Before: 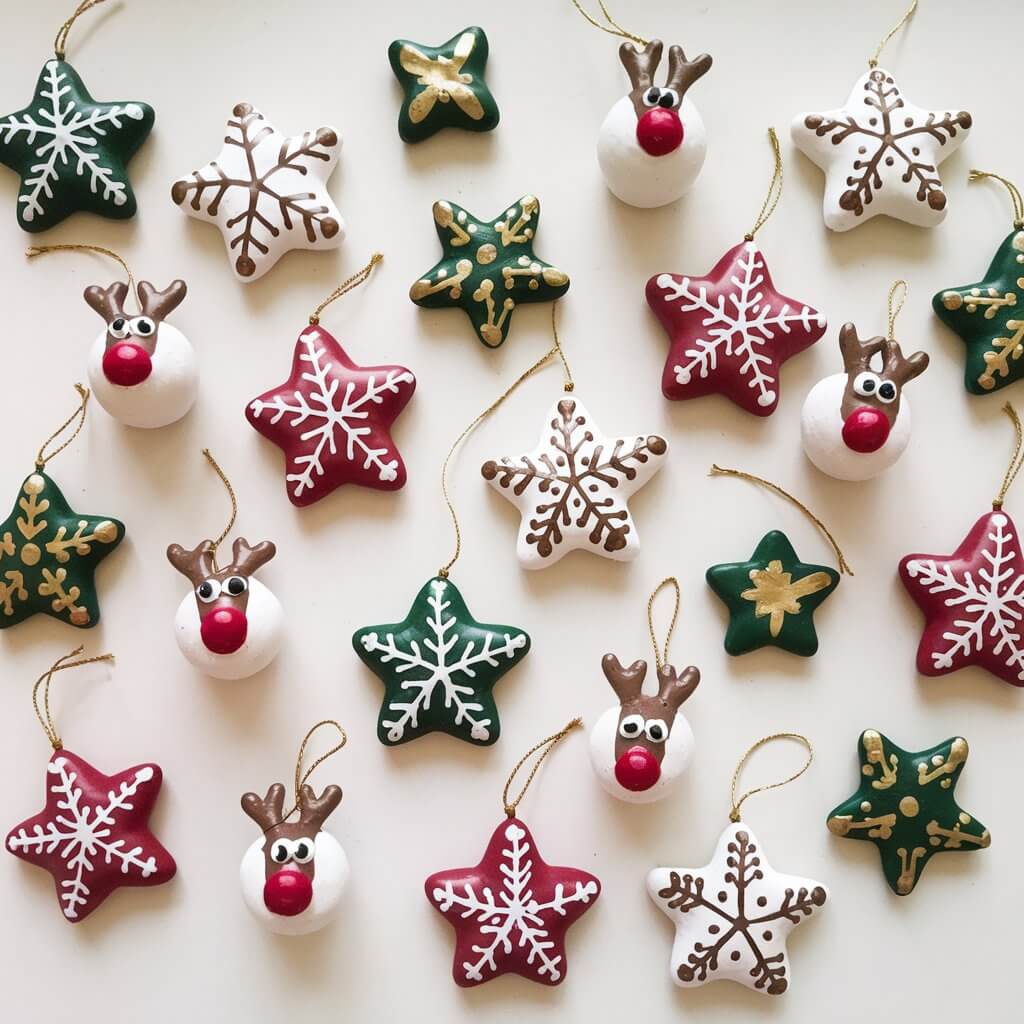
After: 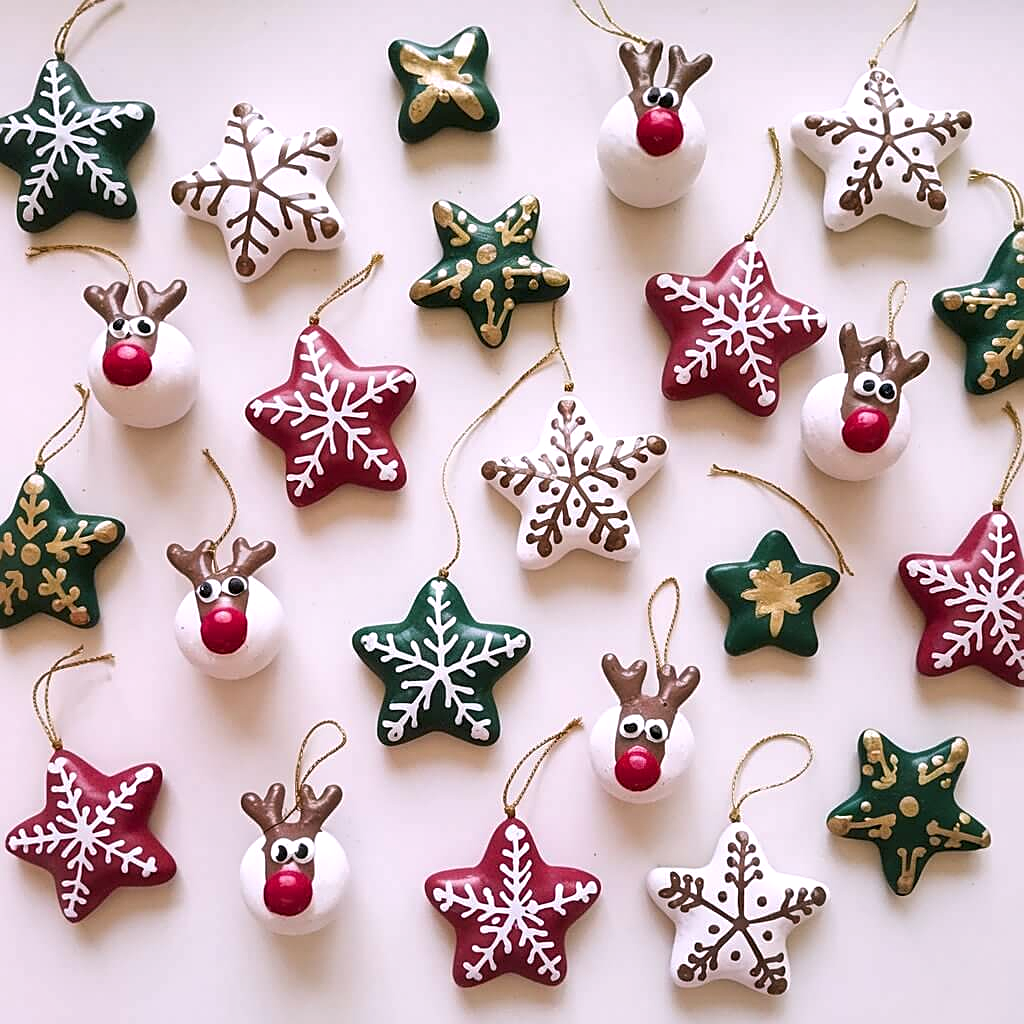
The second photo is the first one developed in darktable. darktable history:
white balance: red 1.05, blue 1.072
local contrast: highlights 100%, shadows 100%, detail 131%, midtone range 0.2
sharpen: on, module defaults
